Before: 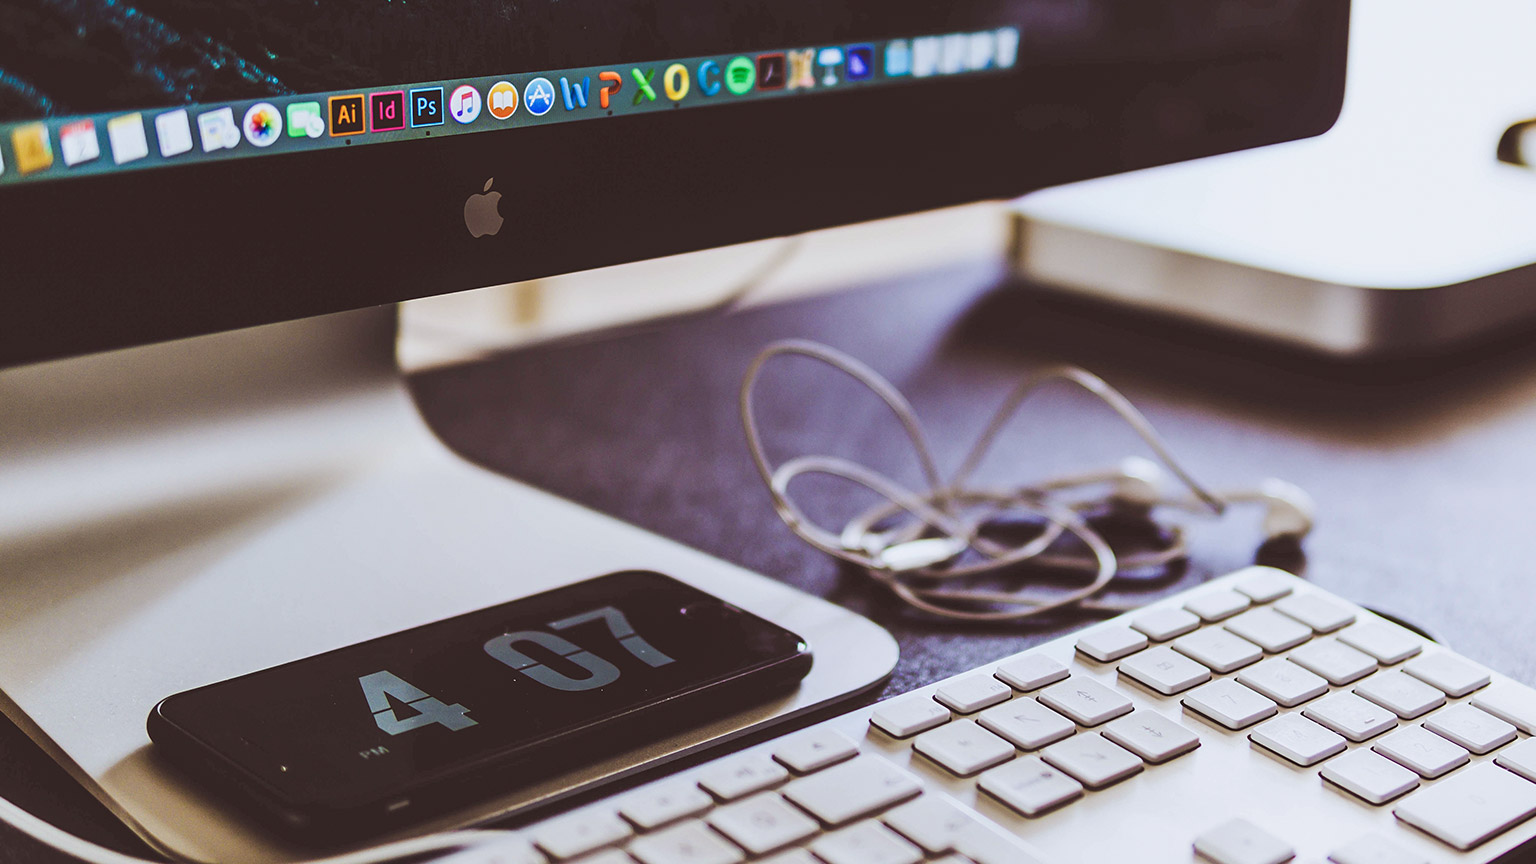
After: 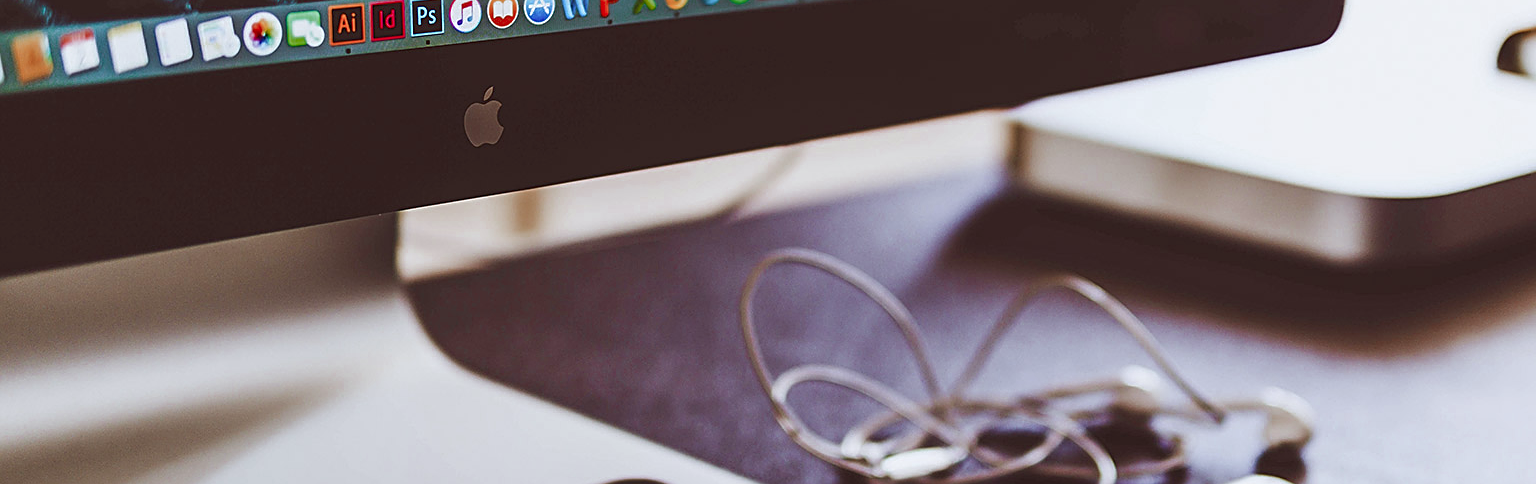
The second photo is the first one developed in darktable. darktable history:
crop and rotate: top 10.605%, bottom 33.274%
sharpen: on, module defaults
color zones: curves: ch0 [(0, 0.299) (0.25, 0.383) (0.456, 0.352) (0.736, 0.571)]; ch1 [(0, 0.63) (0.151, 0.568) (0.254, 0.416) (0.47, 0.558) (0.732, 0.37) (0.909, 0.492)]; ch2 [(0.004, 0.604) (0.158, 0.443) (0.257, 0.403) (0.761, 0.468)]
